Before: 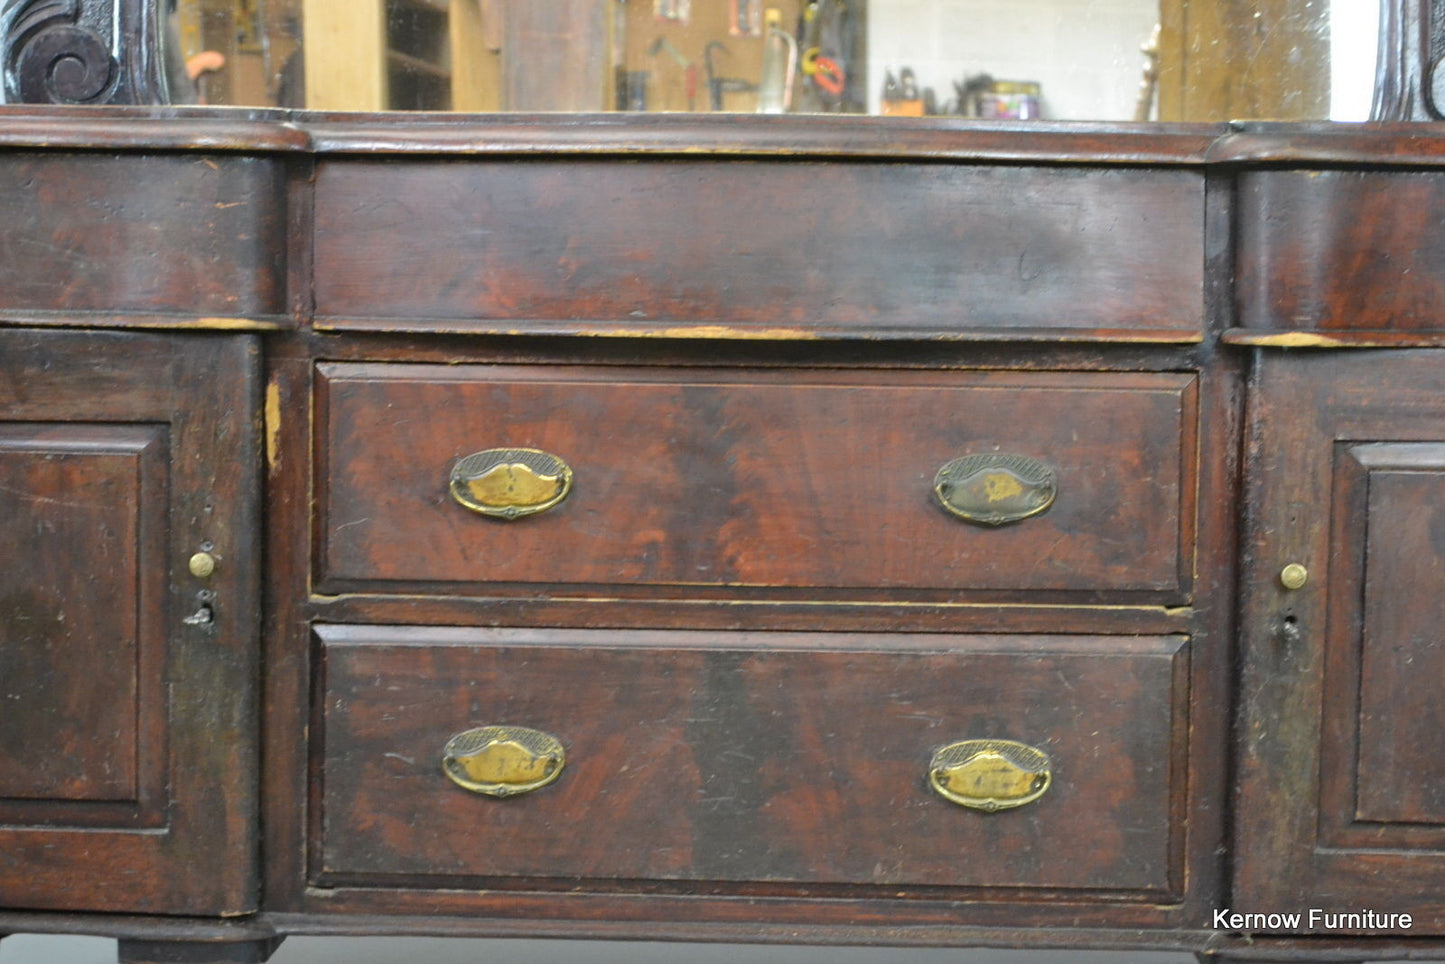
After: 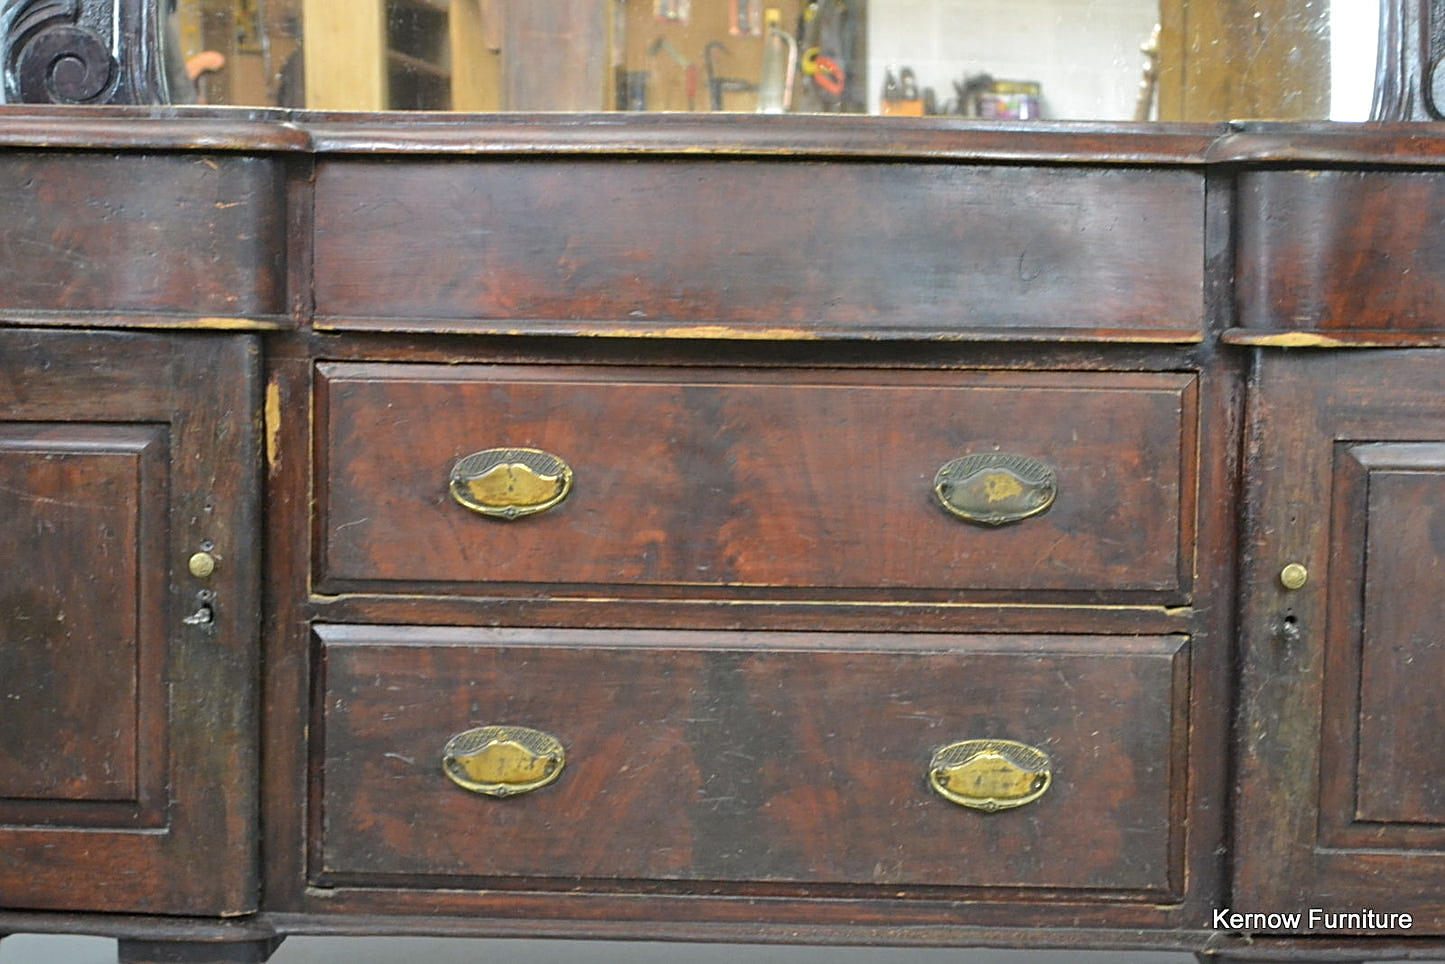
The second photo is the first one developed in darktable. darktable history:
shadows and highlights: shadows 10.78, white point adjustment 0.818, highlights -38.82, highlights color adjustment 88.96%
sharpen: amount 0.576
